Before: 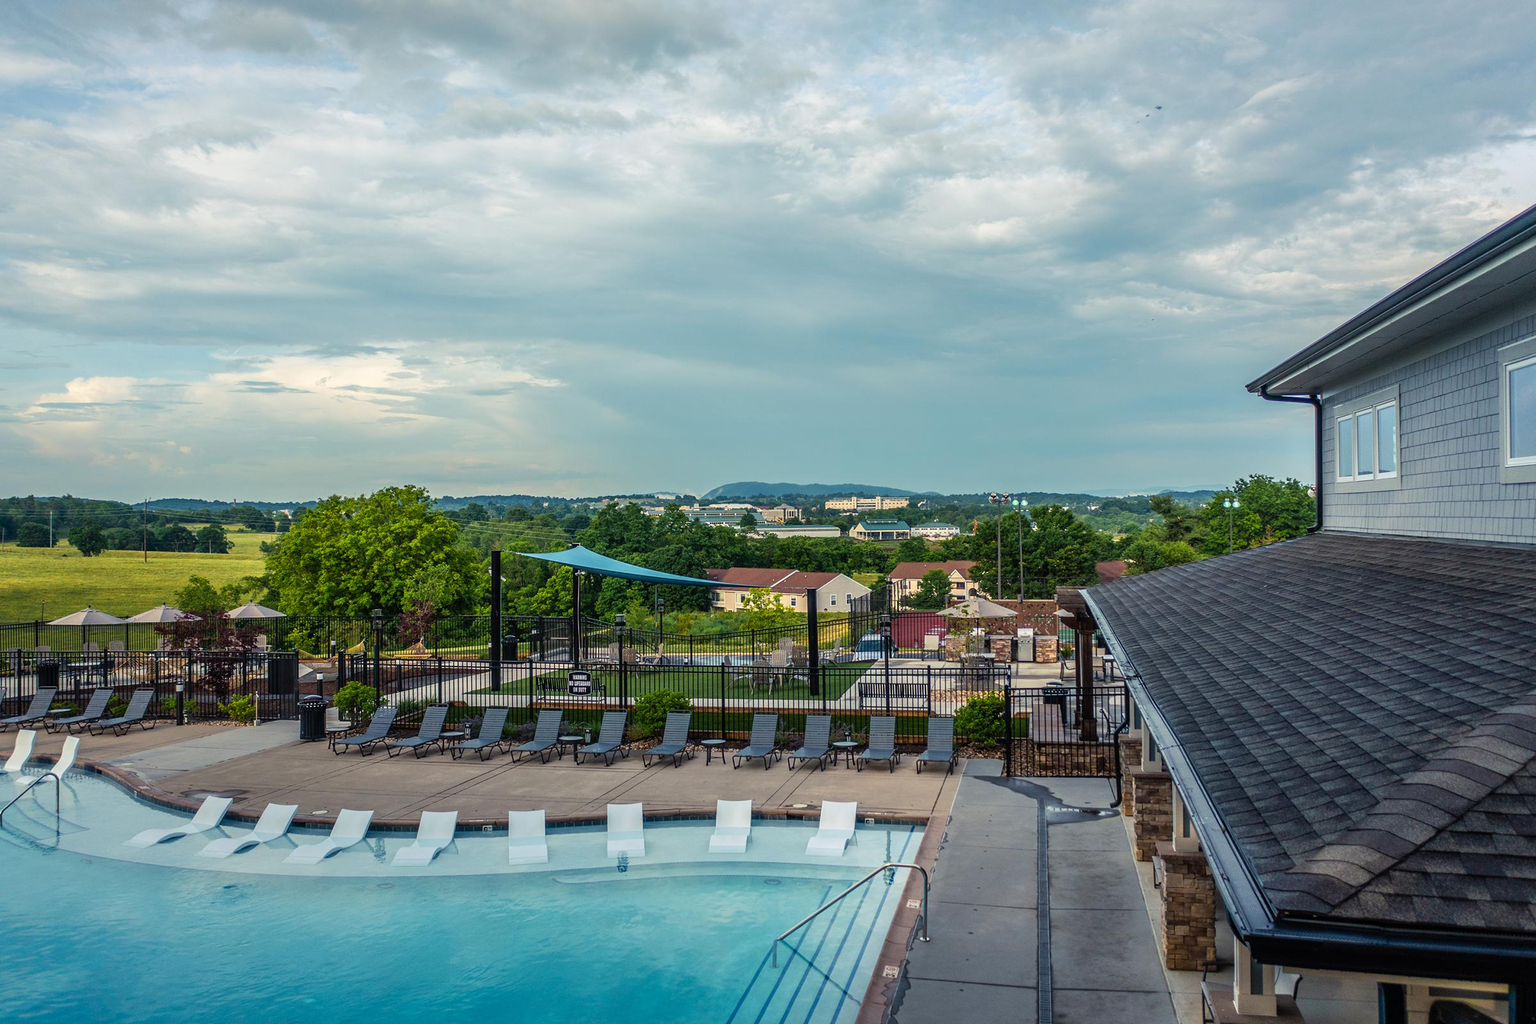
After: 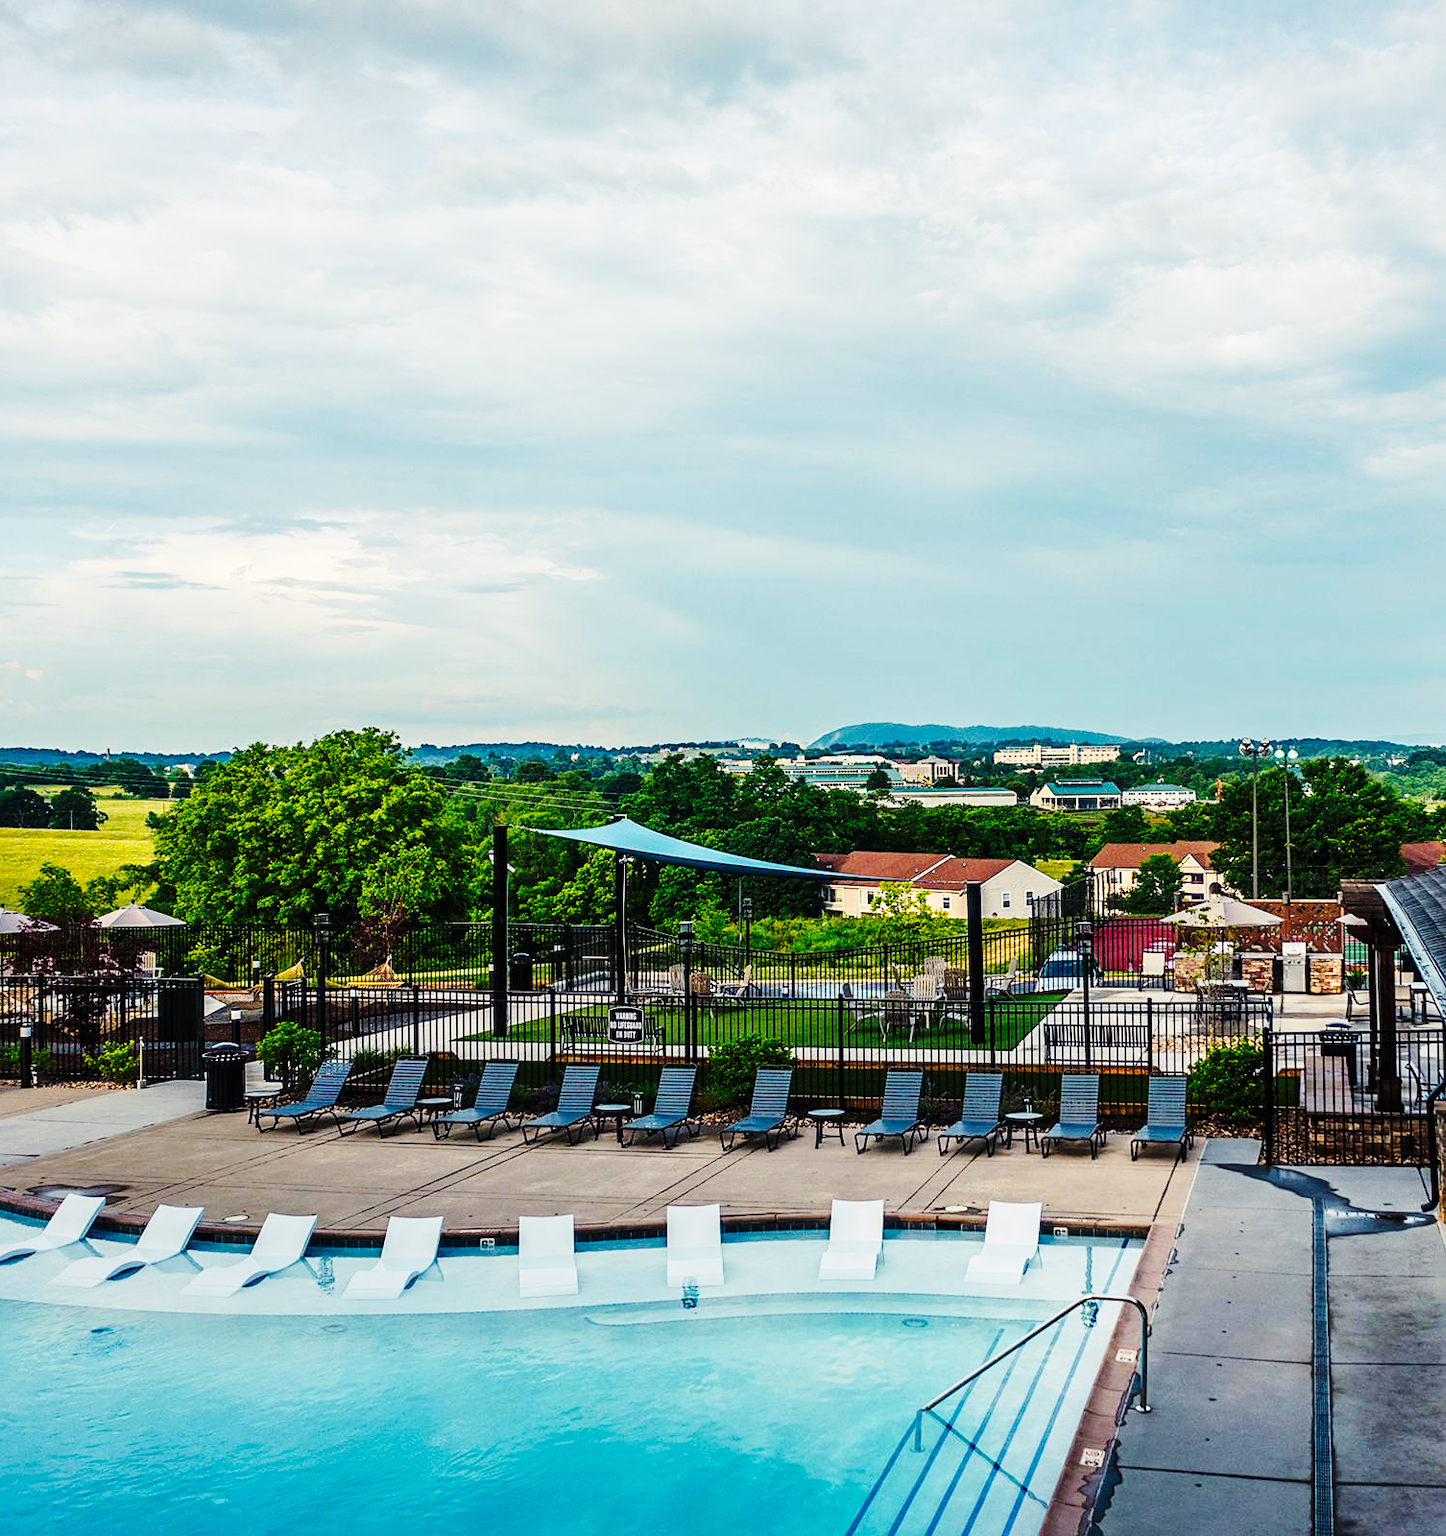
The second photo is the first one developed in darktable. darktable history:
crop: left 10.611%, right 26.565%
sharpen: amount 0.204
tone curve: curves: ch0 [(0, 0) (0.179, 0.073) (0.265, 0.147) (0.463, 0.553) (0.51, 0.635) (0.716, 0.863) (1, 0.997)], preserve colors none
color balance rgb: shadows lift › chroma 0.93%, shadows lift › hue 111.03°, linear chroma grading › global chroma 1.69%, linear chroma grading › mid-tones -0.86%, perceptual saturation grading › global saturation -0.039%
